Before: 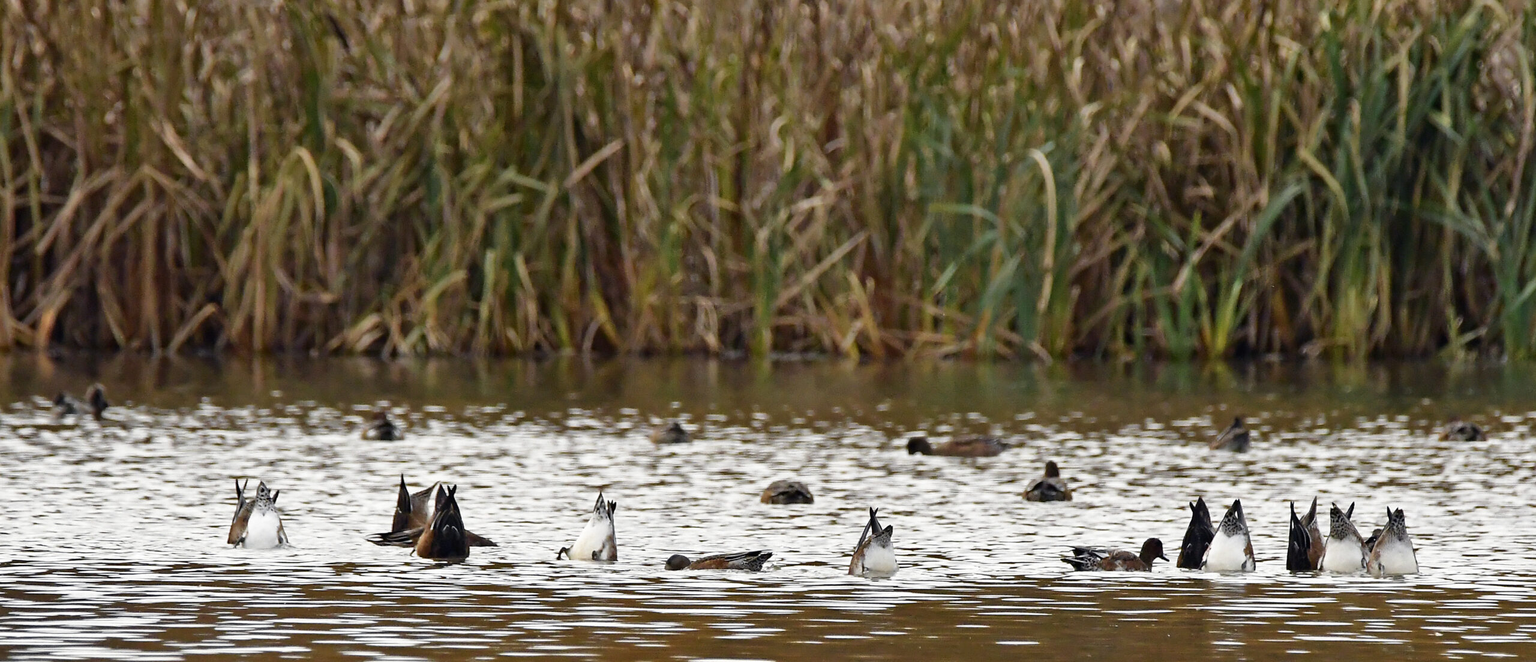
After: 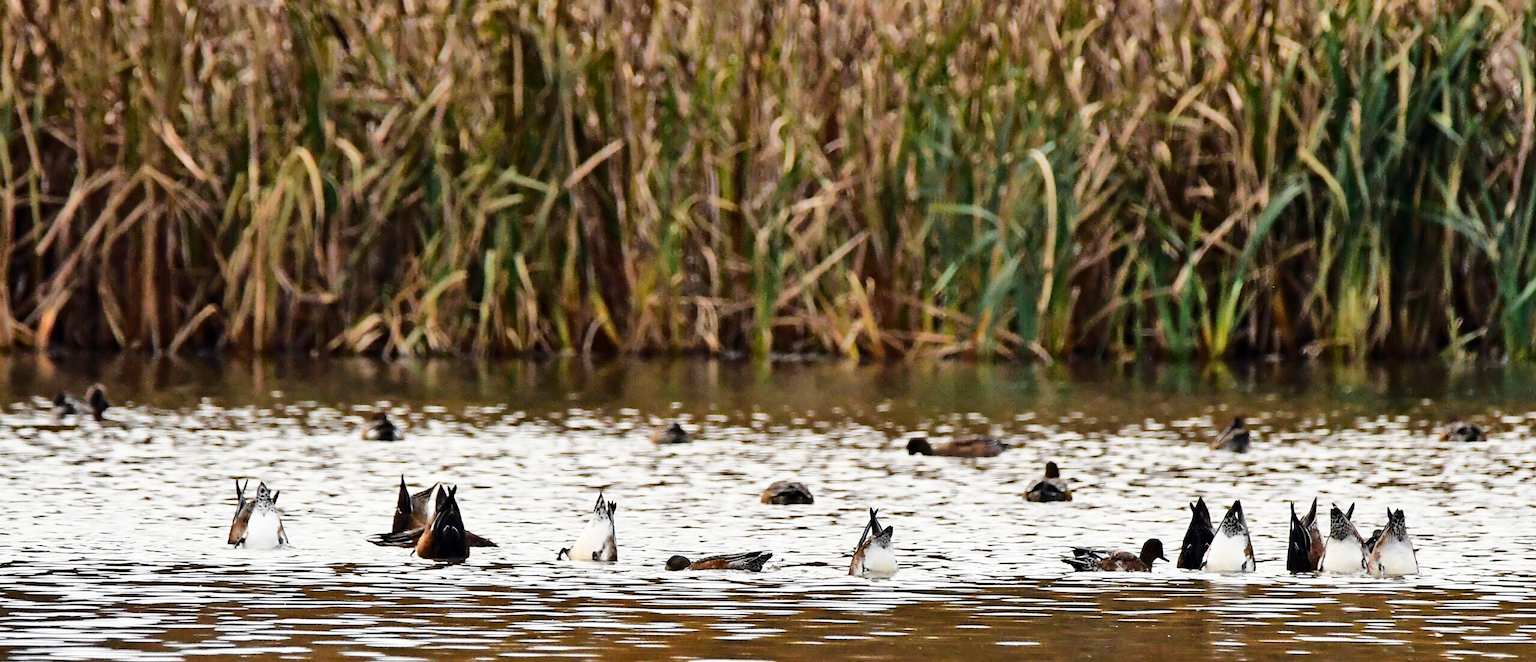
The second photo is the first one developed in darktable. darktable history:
base curve: curves: ch0 [(0, 0) (0.036, 0.025) (0.121, 0.166) (0.206, 0.329) (0.605, 0.79) (1, 1)]
shadows and highlights: radius 125.57, shadows 30.32, highlights -30.52, low approximation 0.01, soften with gaussian
